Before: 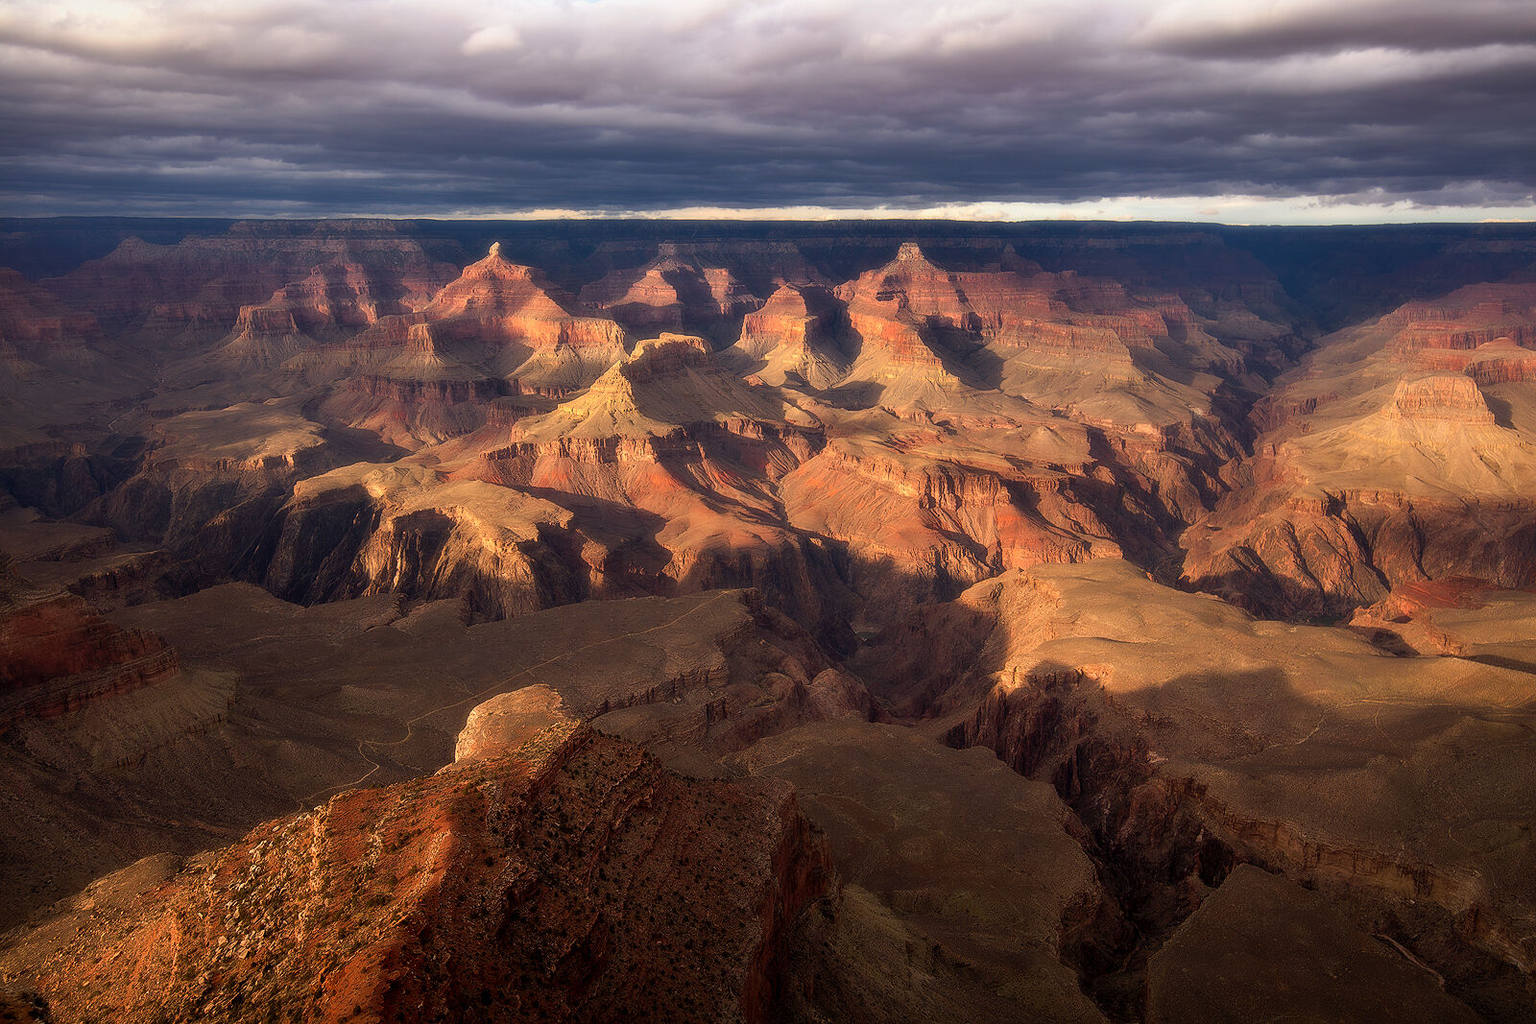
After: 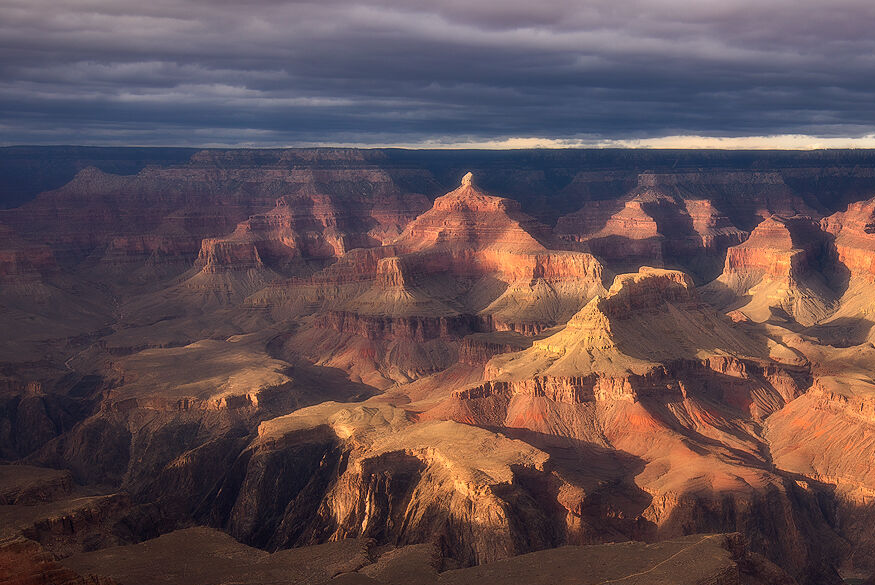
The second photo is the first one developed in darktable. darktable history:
exposure: compensate exposure bias true, compensate highlight preservation false
crop and rotate: left 3.047%, top 7.509%, right 42.236%, bottom 37.598%
